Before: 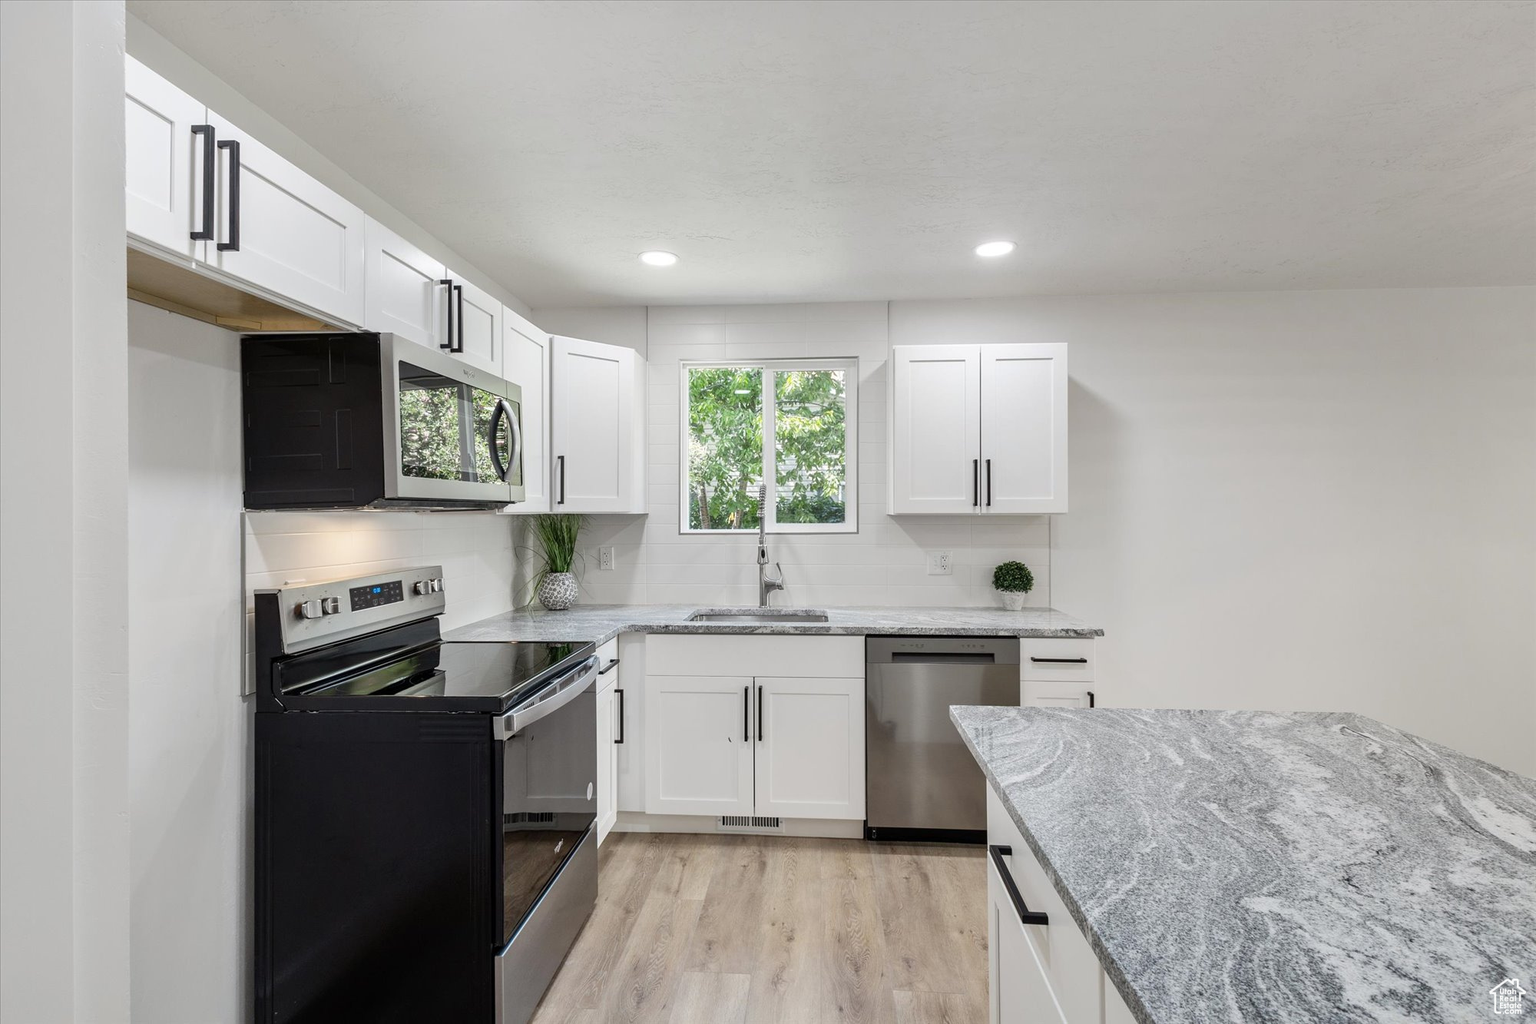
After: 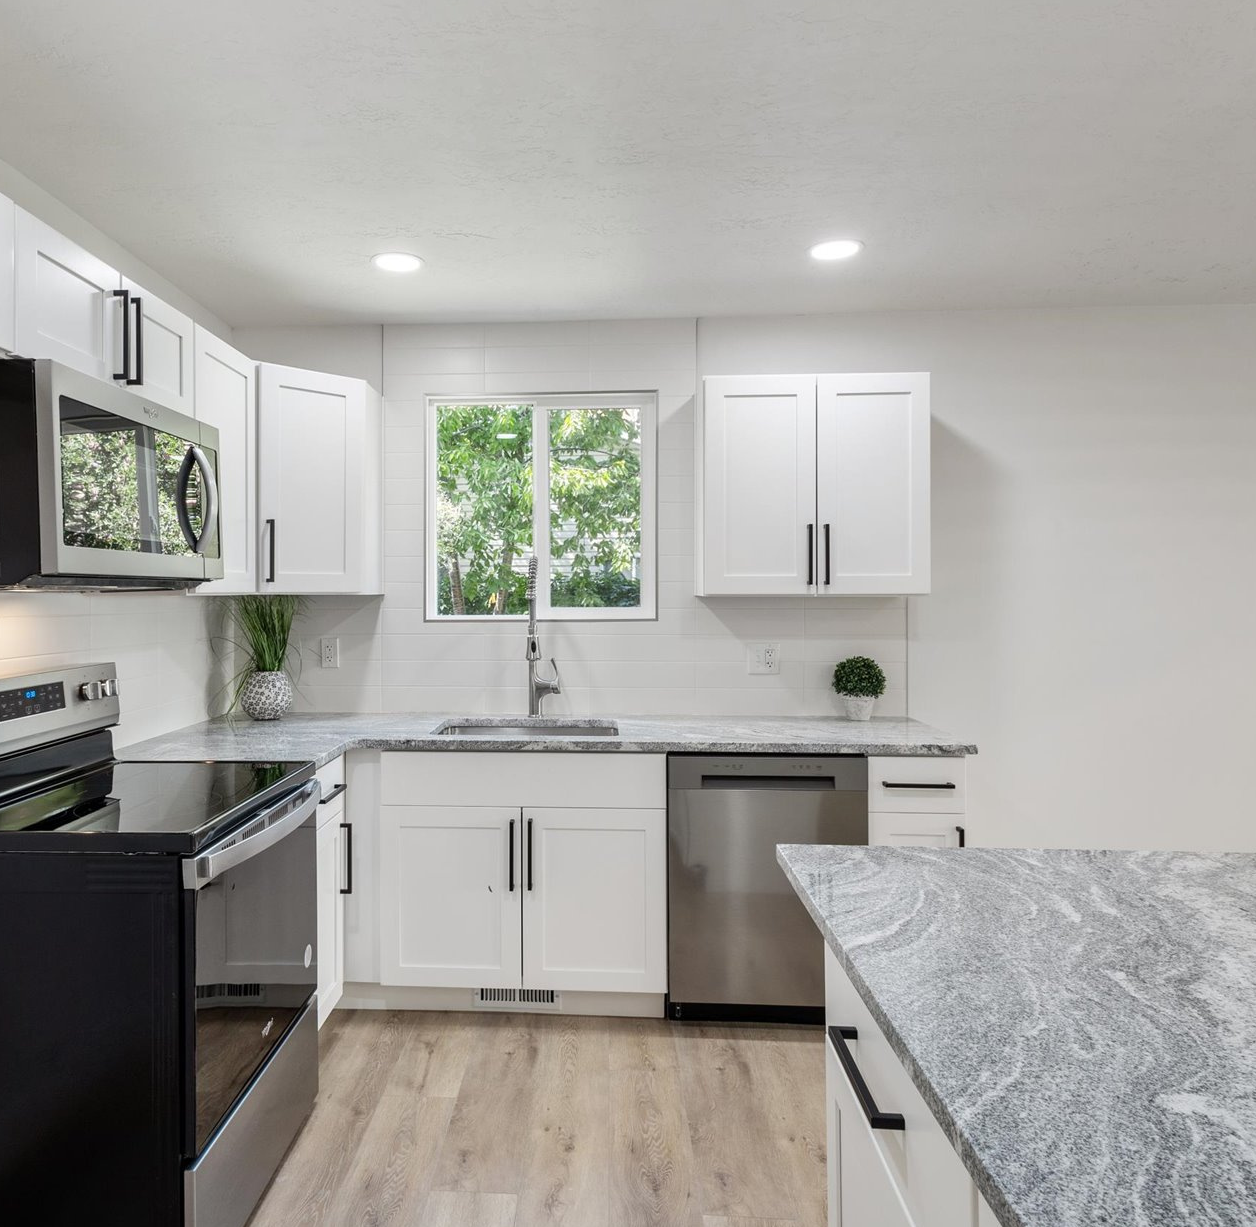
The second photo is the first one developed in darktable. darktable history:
crop and rotate: left 23.039%, top 5.626%, right 14.155%, bottom 2.323%
